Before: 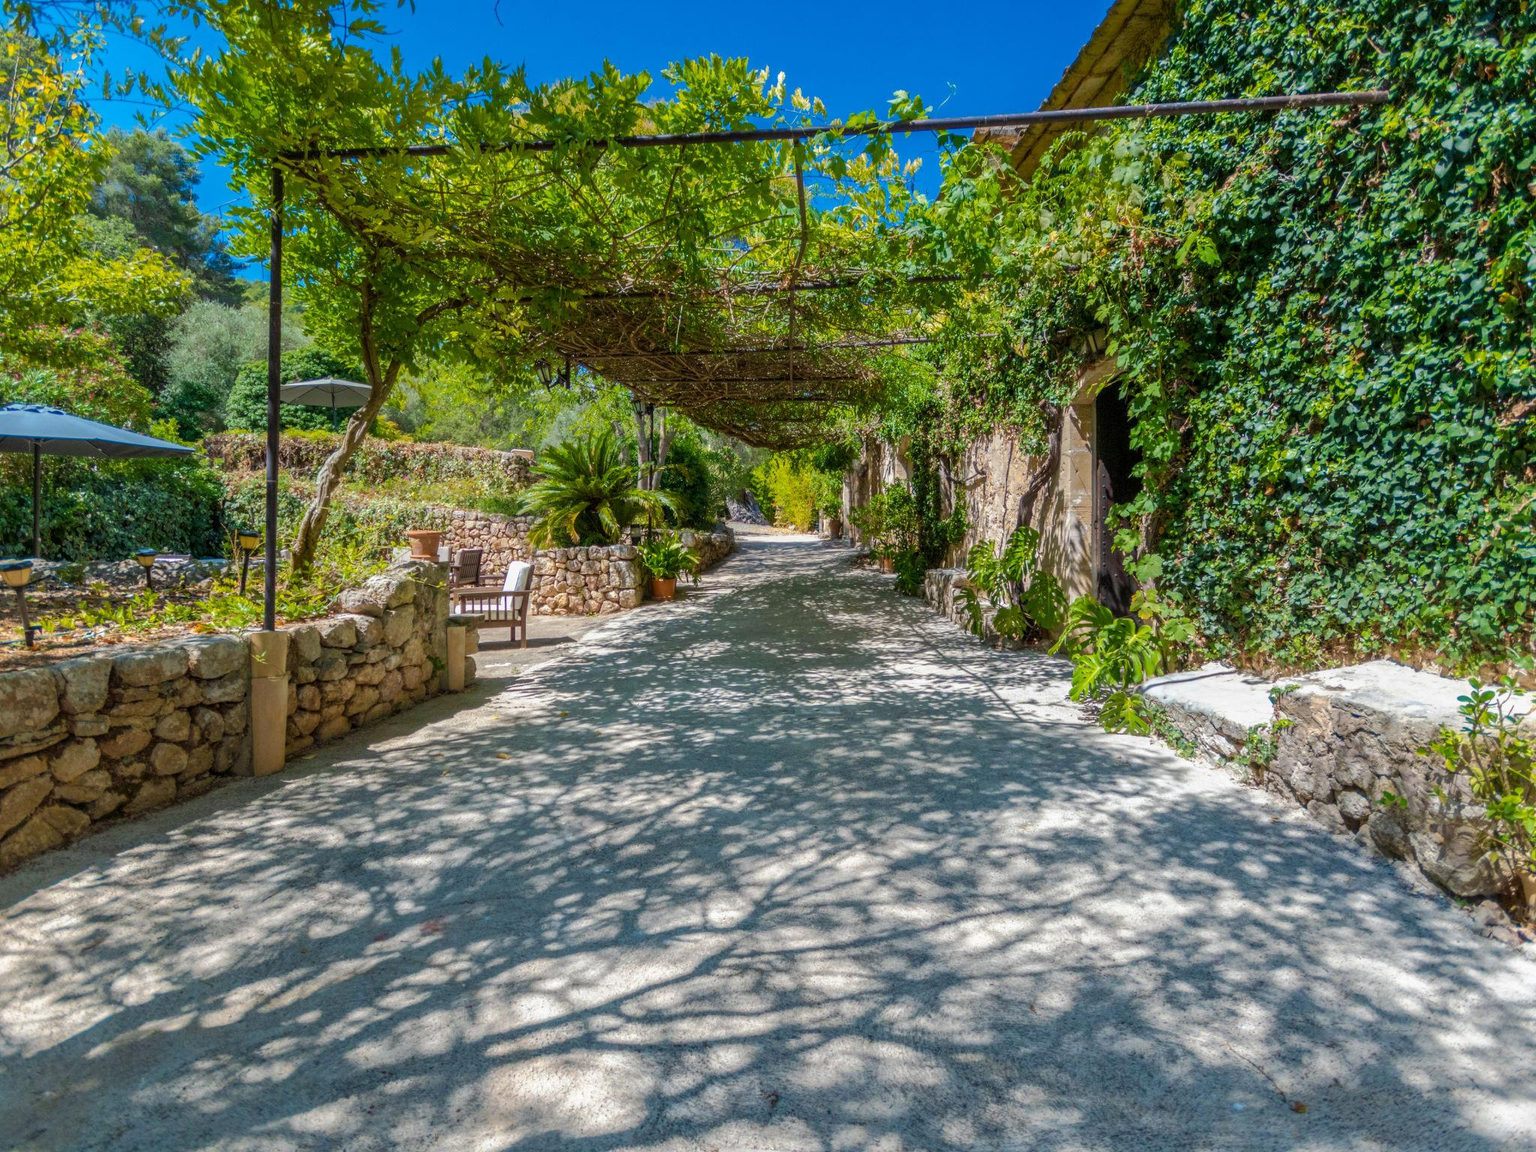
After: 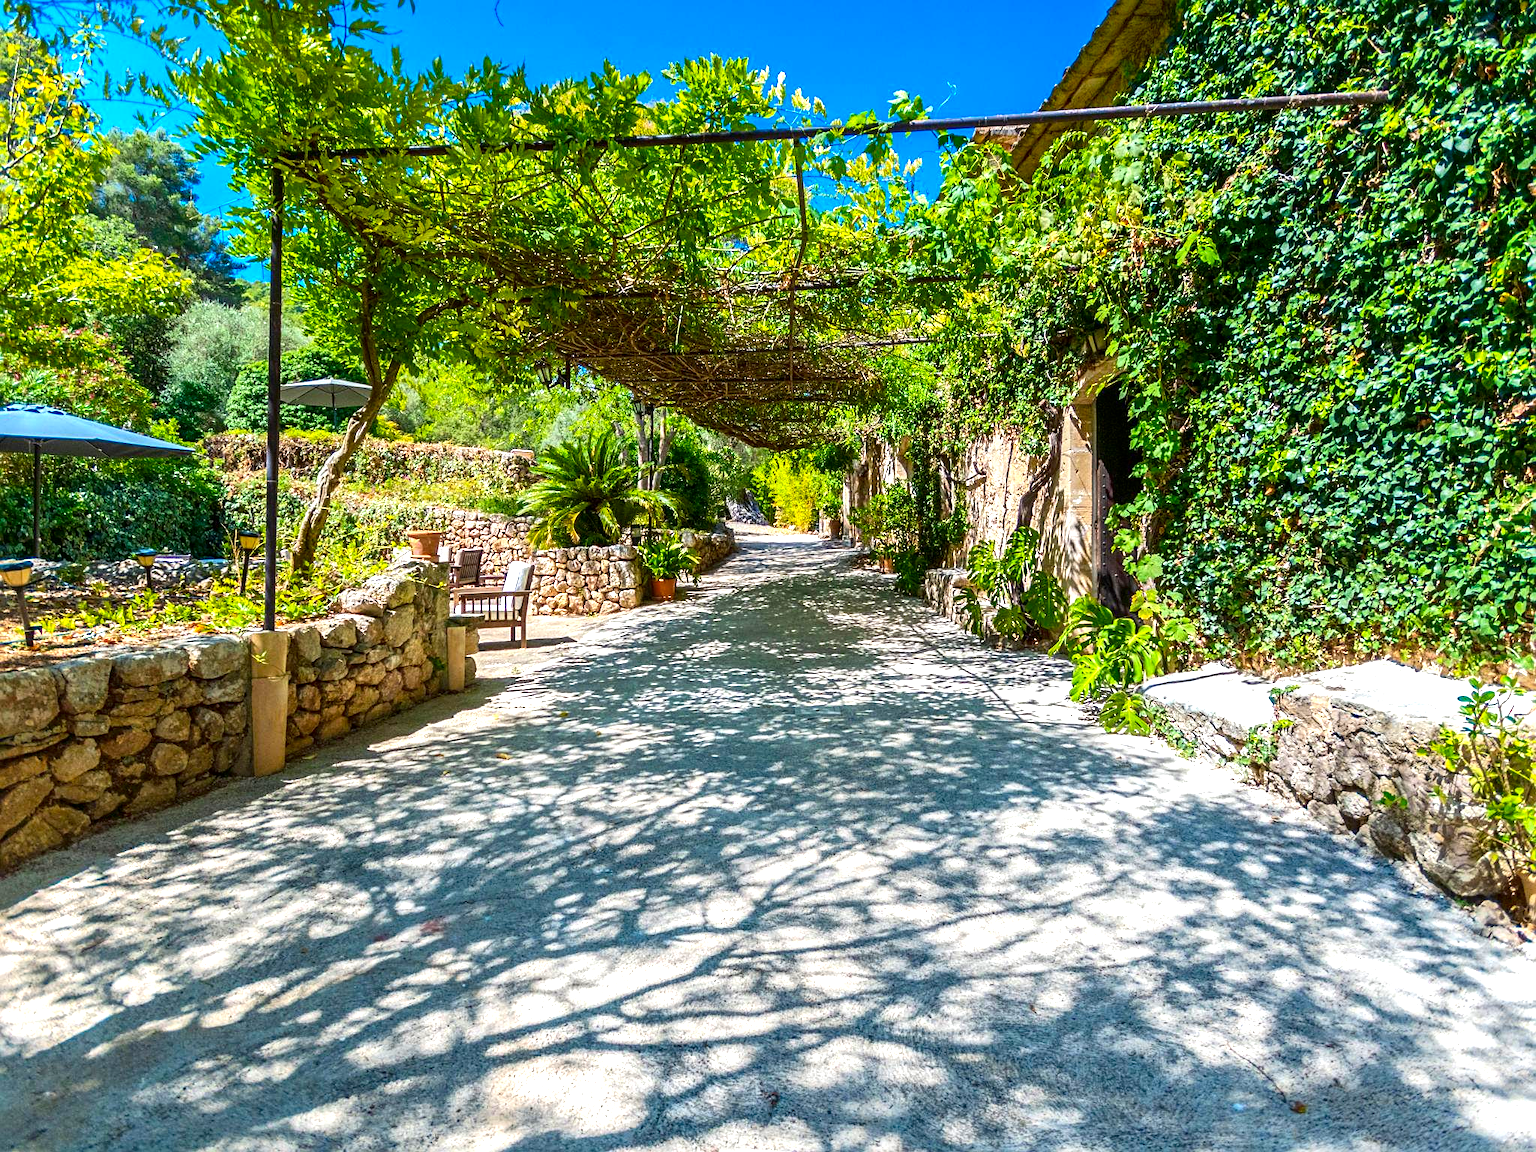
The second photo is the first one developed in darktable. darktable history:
sharpen: on, module defaults
exposure: black level correction 0, exposure 0.933 EV, compensate highlight preservation false
contrast brightness saturation: contrast 0.119, brightness -0.117, saturation 0.198
